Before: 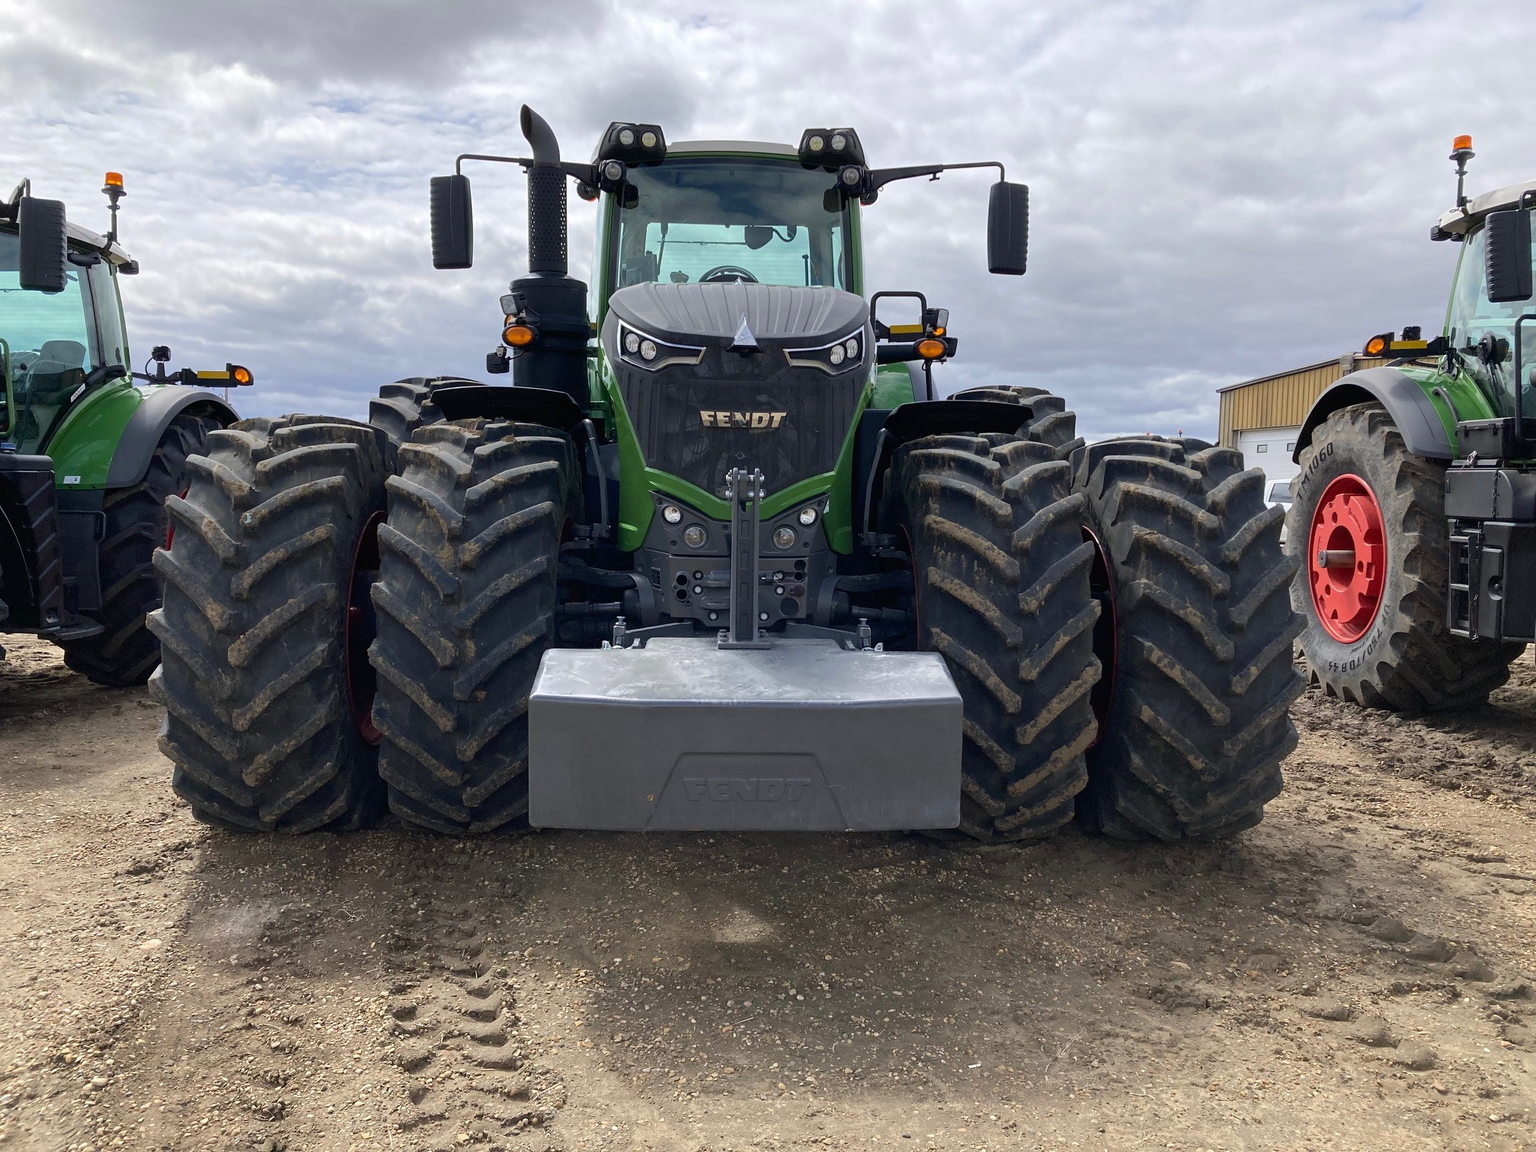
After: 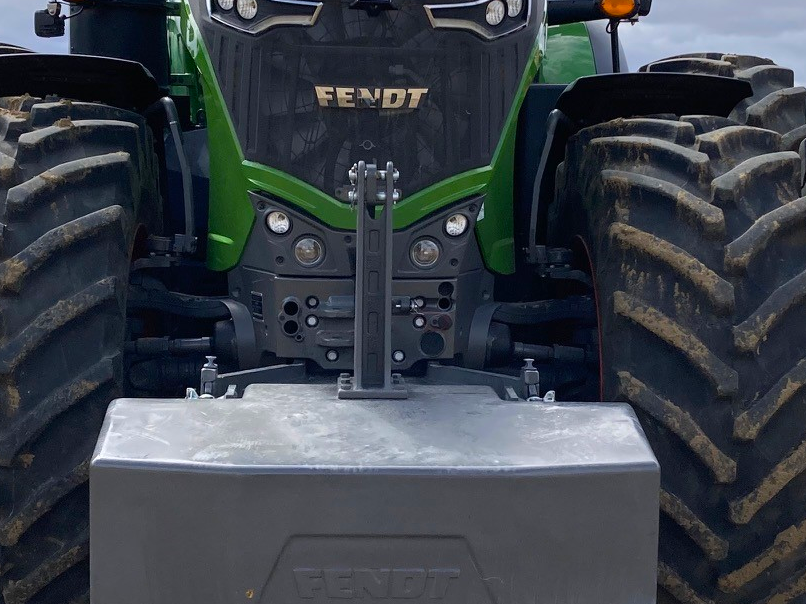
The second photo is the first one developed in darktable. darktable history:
color balance: output saturation 120%
crop: left 30%, top 30%, right 30%, bottom 30%
